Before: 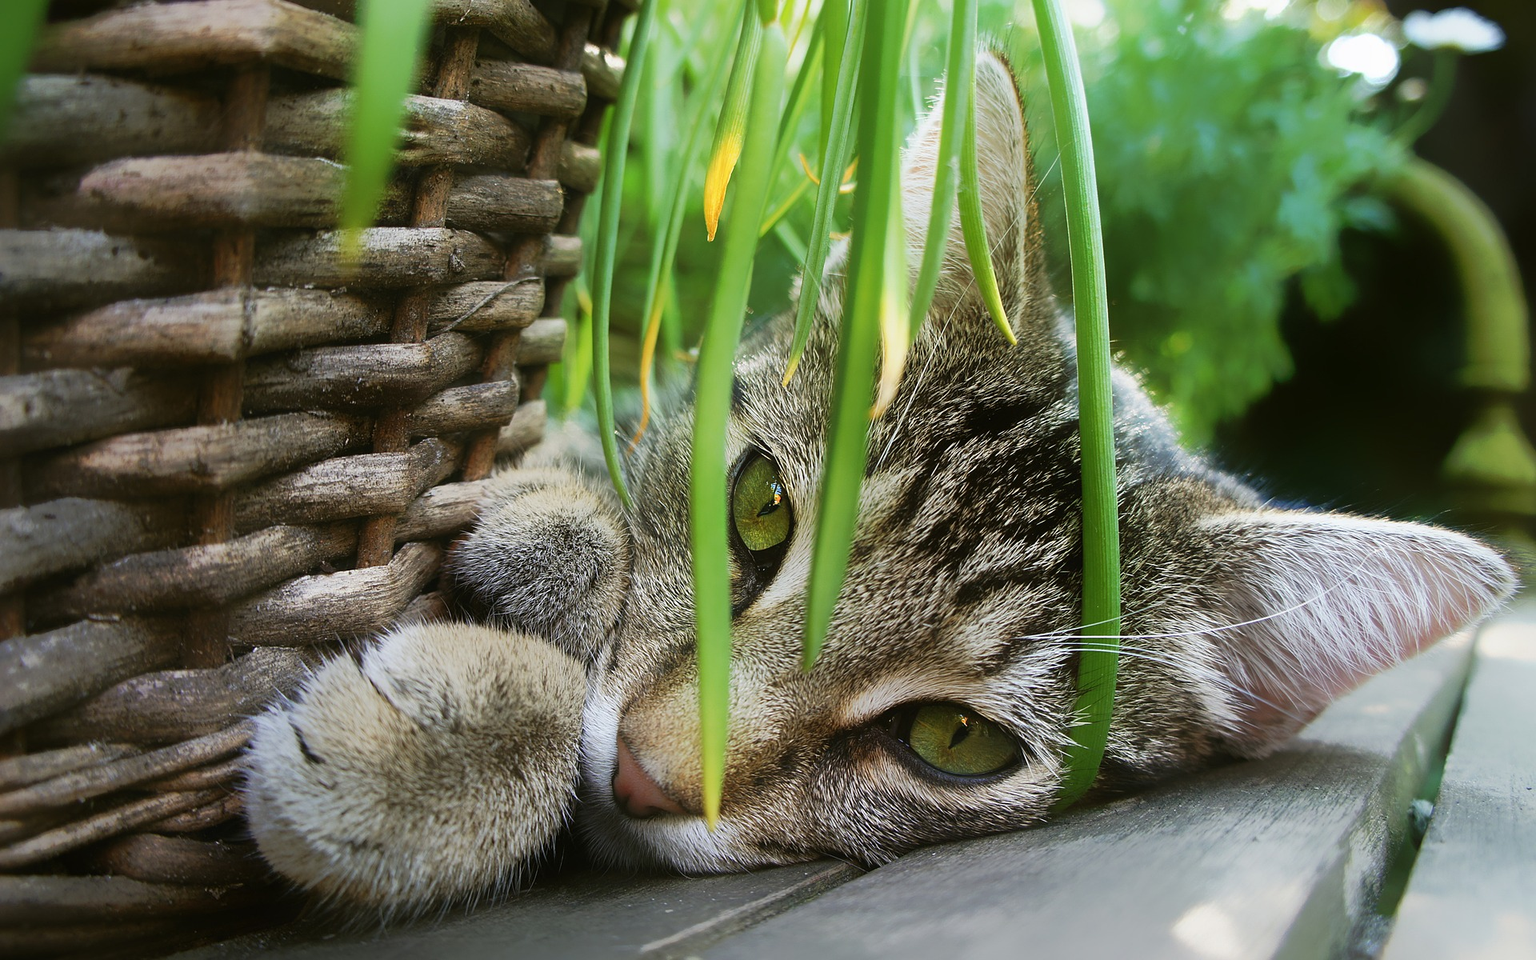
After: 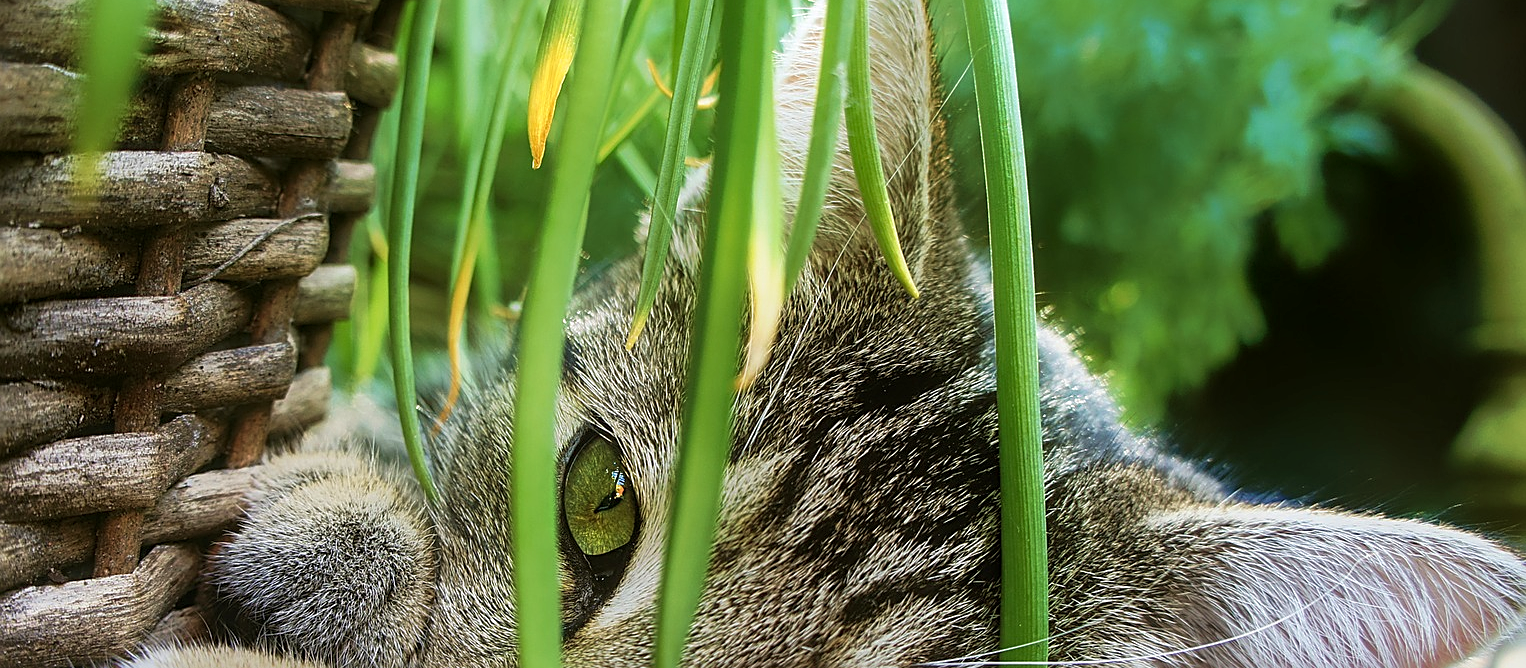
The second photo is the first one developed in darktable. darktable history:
velvia: on, module defaults
sharpen: on, module defaults
crop: left 18.38%, top 11.092%, right 2.134%, bottom 33.217%
local contrast: on, module defaults
